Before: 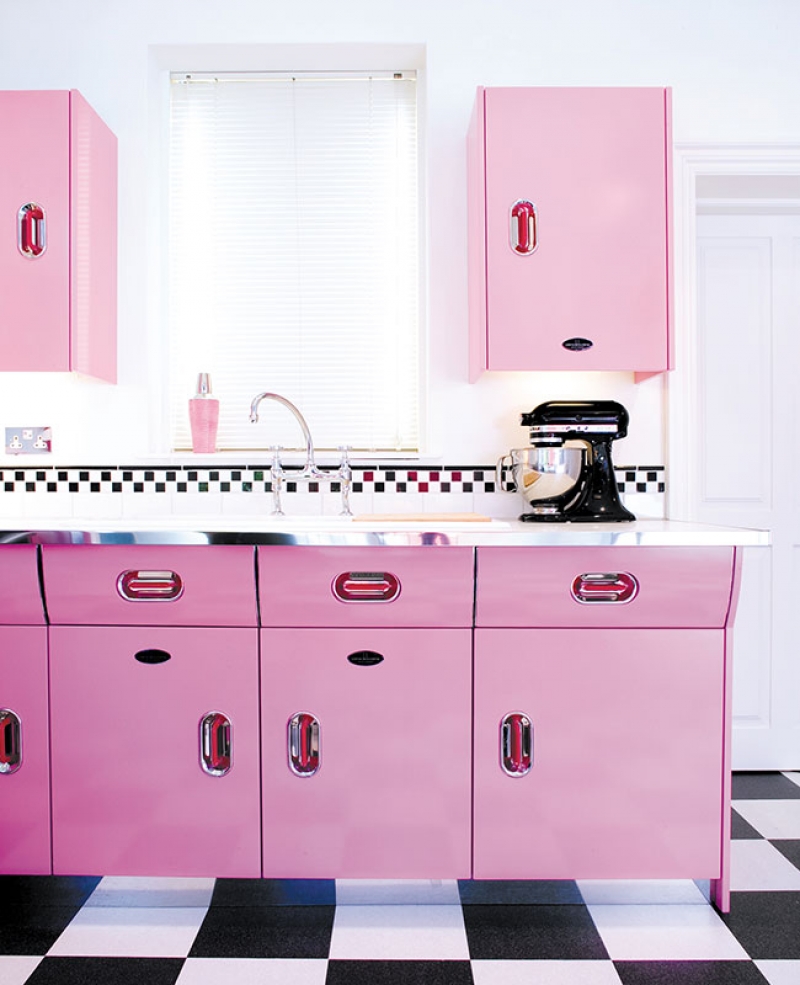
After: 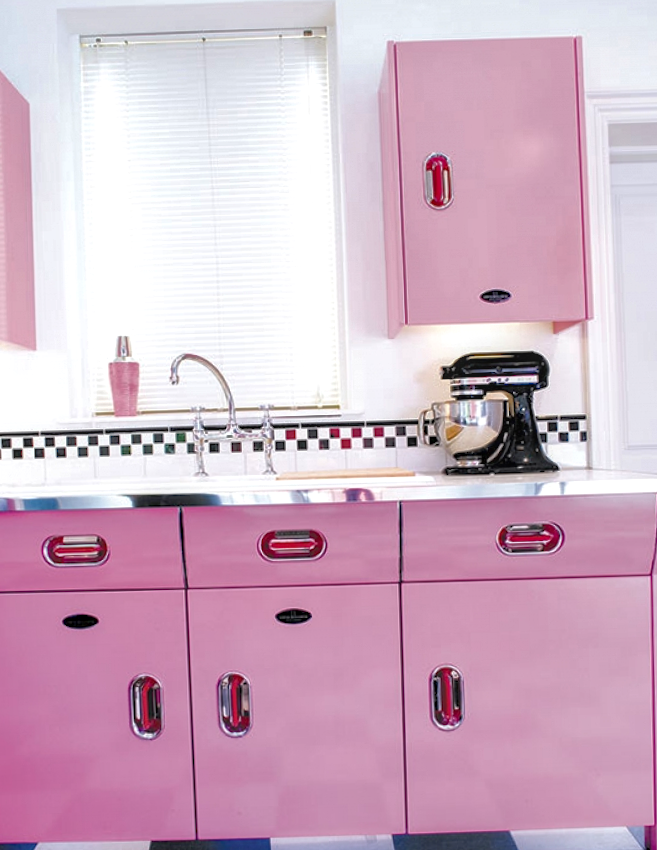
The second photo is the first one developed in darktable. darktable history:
local contrast: detail 130%
tone equalizer: on, module defaults
crop: left 11.225%, top 5.381%, right 9.565%, bottom 10.314%
rotate and perspective: rotation -1.77°, lens shift (horizontal) 0.004, automatic cropping off
shadows and highlights: on, module defaults
